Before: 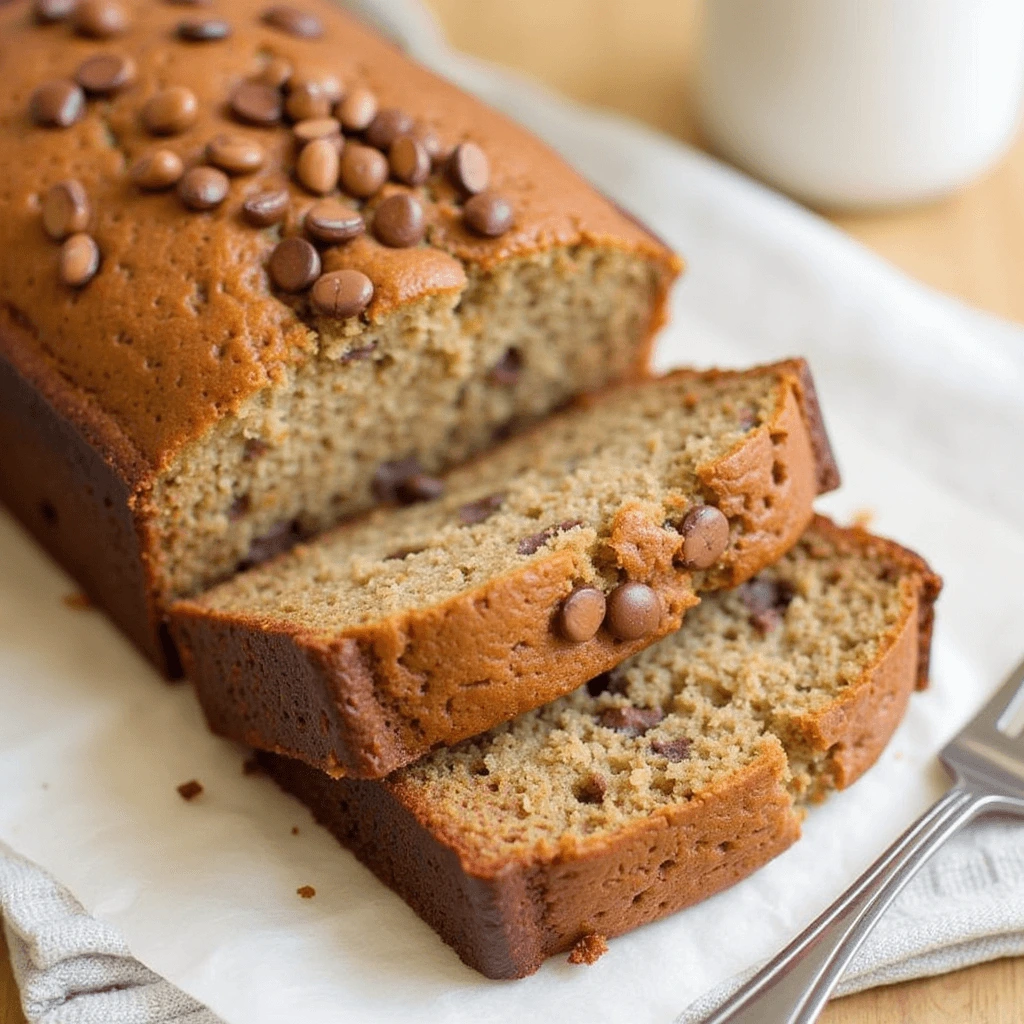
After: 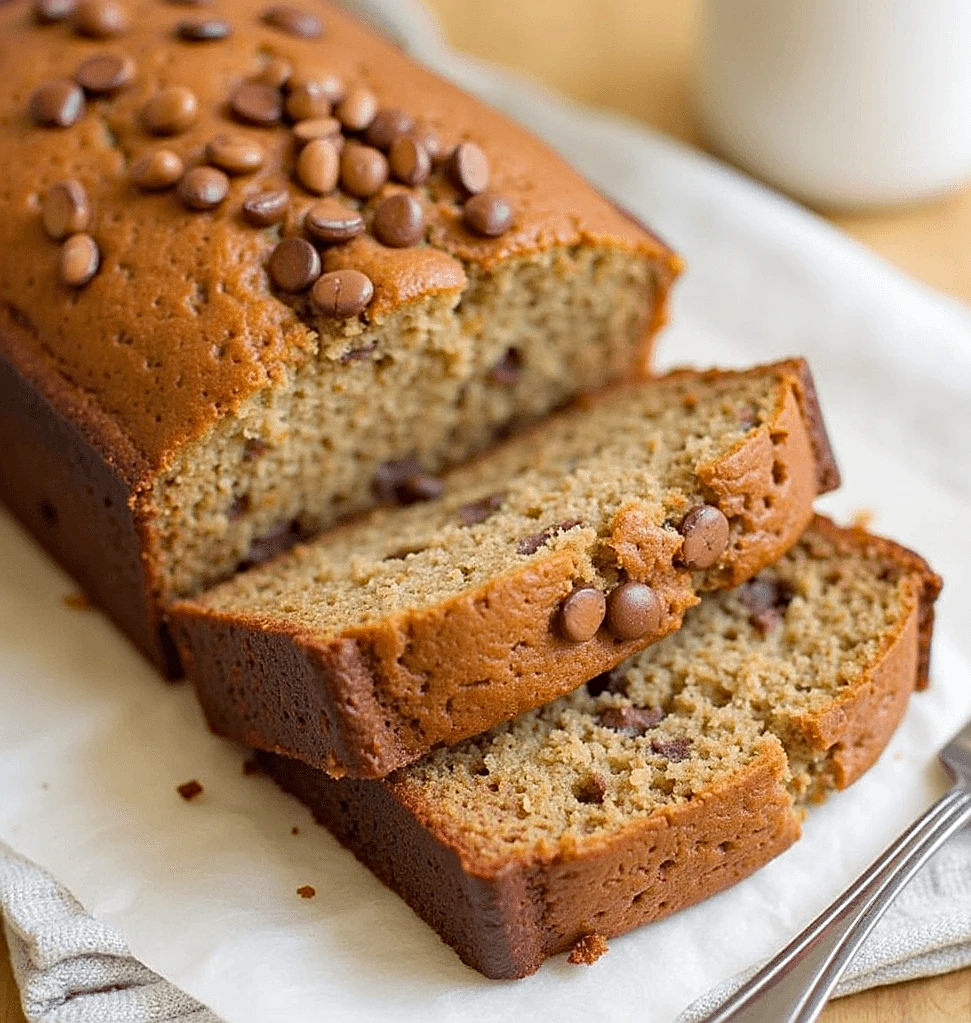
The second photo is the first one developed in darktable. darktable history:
haze removal: compatibility mode true, adaptive false
crop and rotate: right 5.167%
sharpen: on, module defaults
